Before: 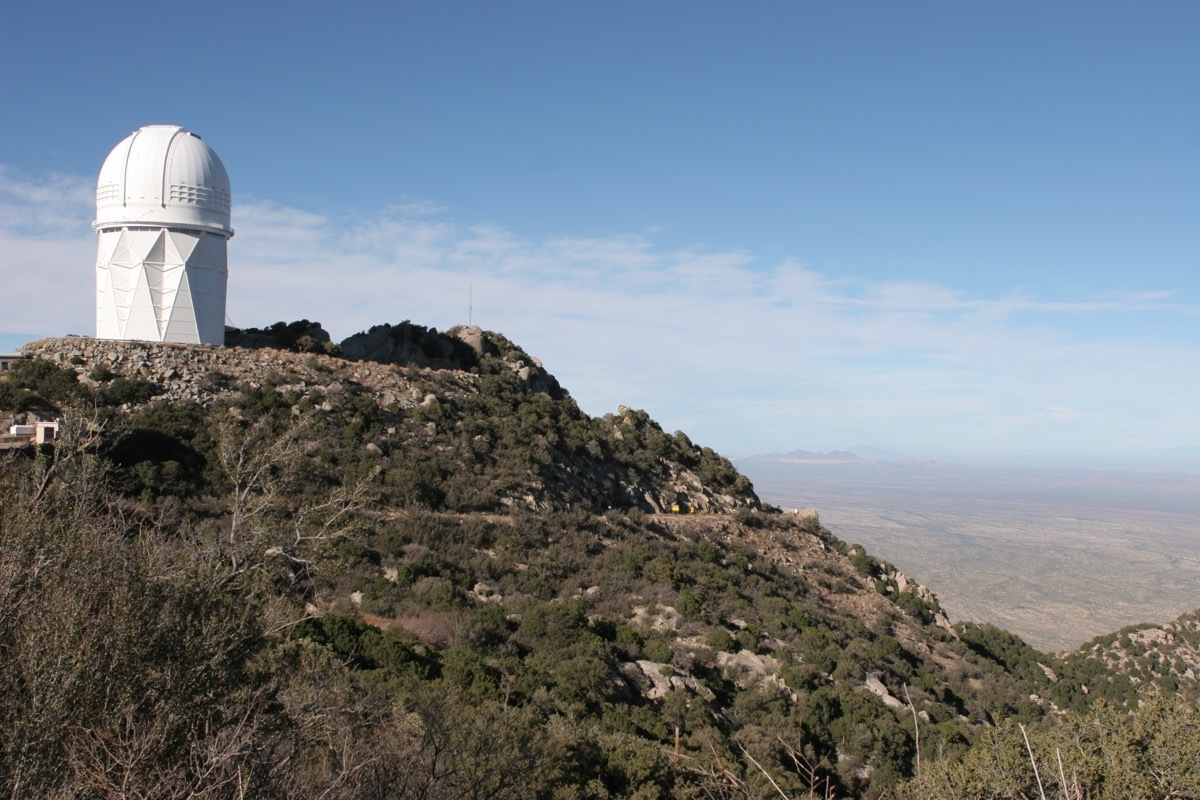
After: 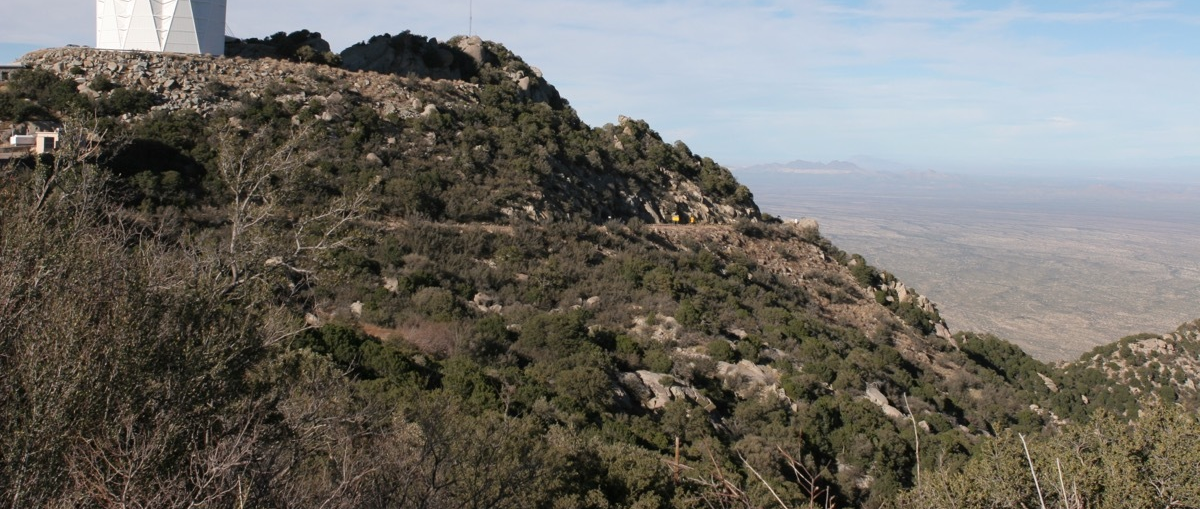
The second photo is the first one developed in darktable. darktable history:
crop and rotate: top 36.294%
